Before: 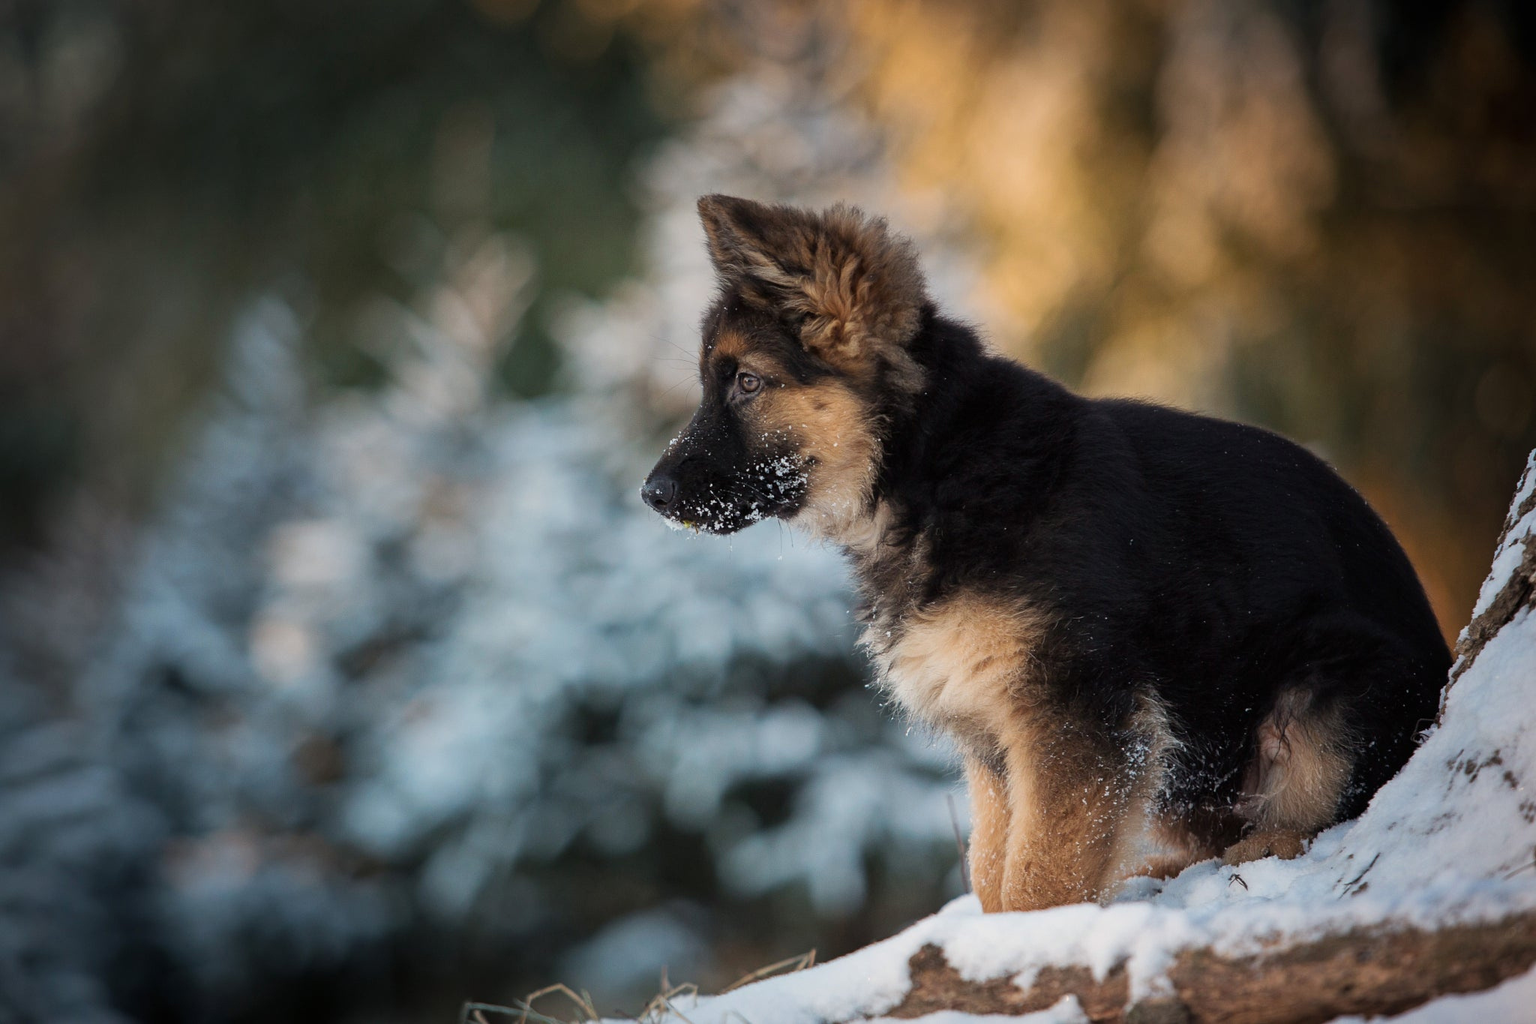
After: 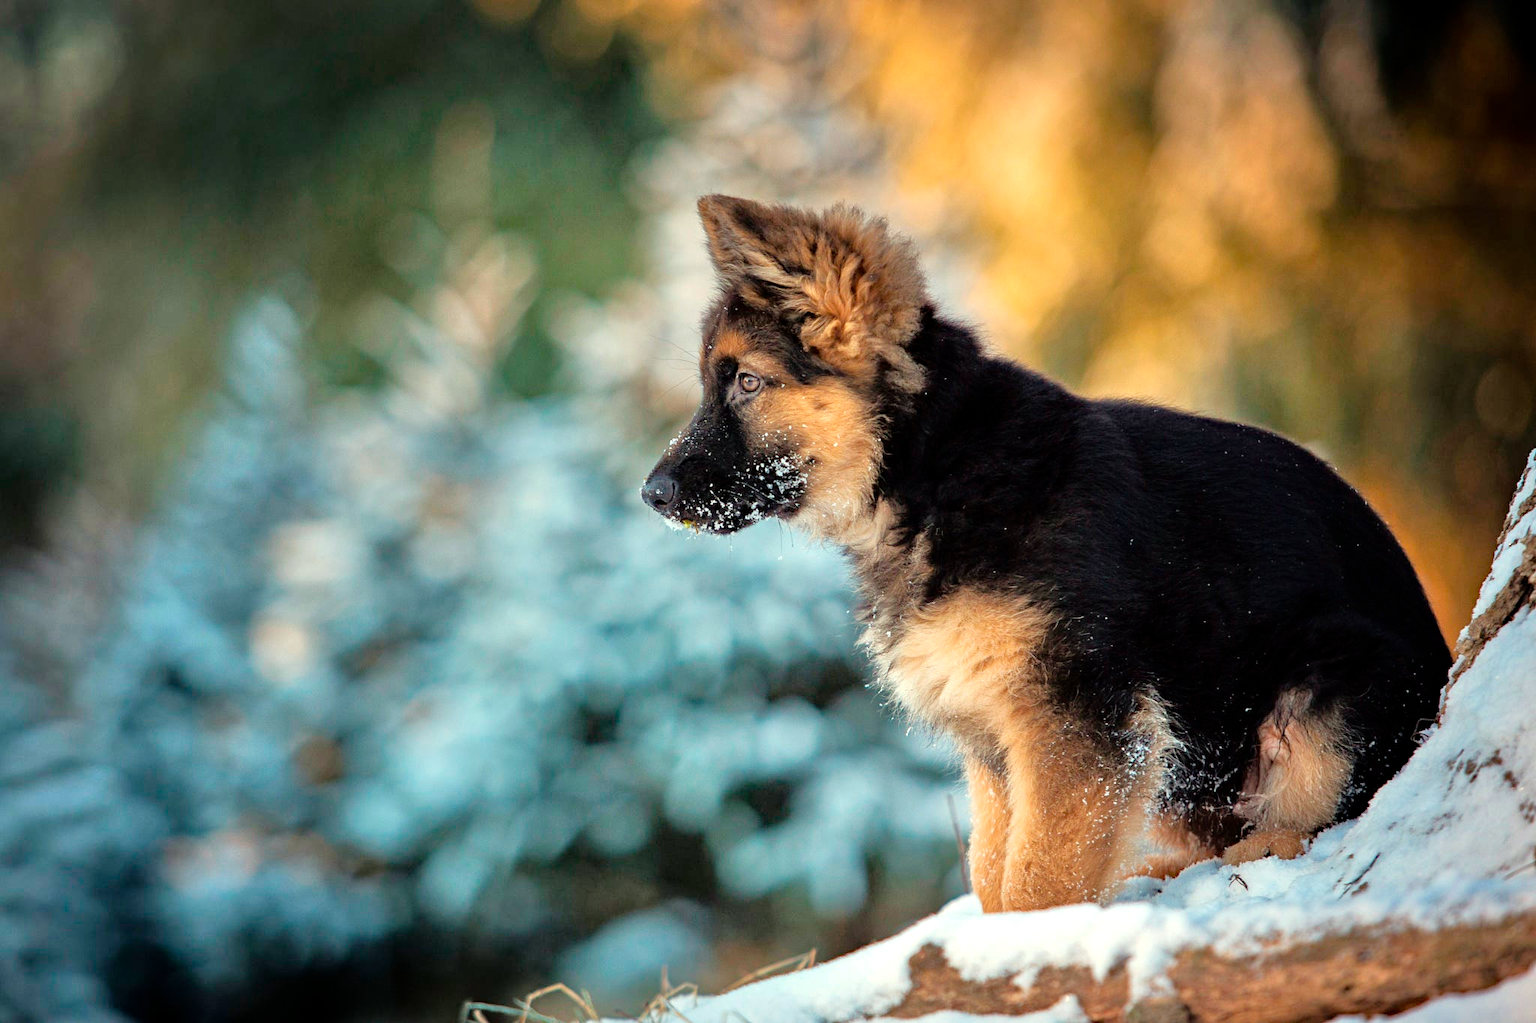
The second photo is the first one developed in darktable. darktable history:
exposure: exposure 0.49 EV, compensate highlight preservation false
haze removal: compatibility mode true, adaptive false
color correction: highlights a* -4.26, highlights b* 6.72
tone equalizer: -7 EV 0.162 EV, -6 EV 0.572 EV, -5 EV 1.11 EV, -4 EV 1.3 EV, -3 EV 1.15 EV, -2 EV 0.6 EV, -1 EV 0.157 EV, mask exposure compensation -0.511 EV
